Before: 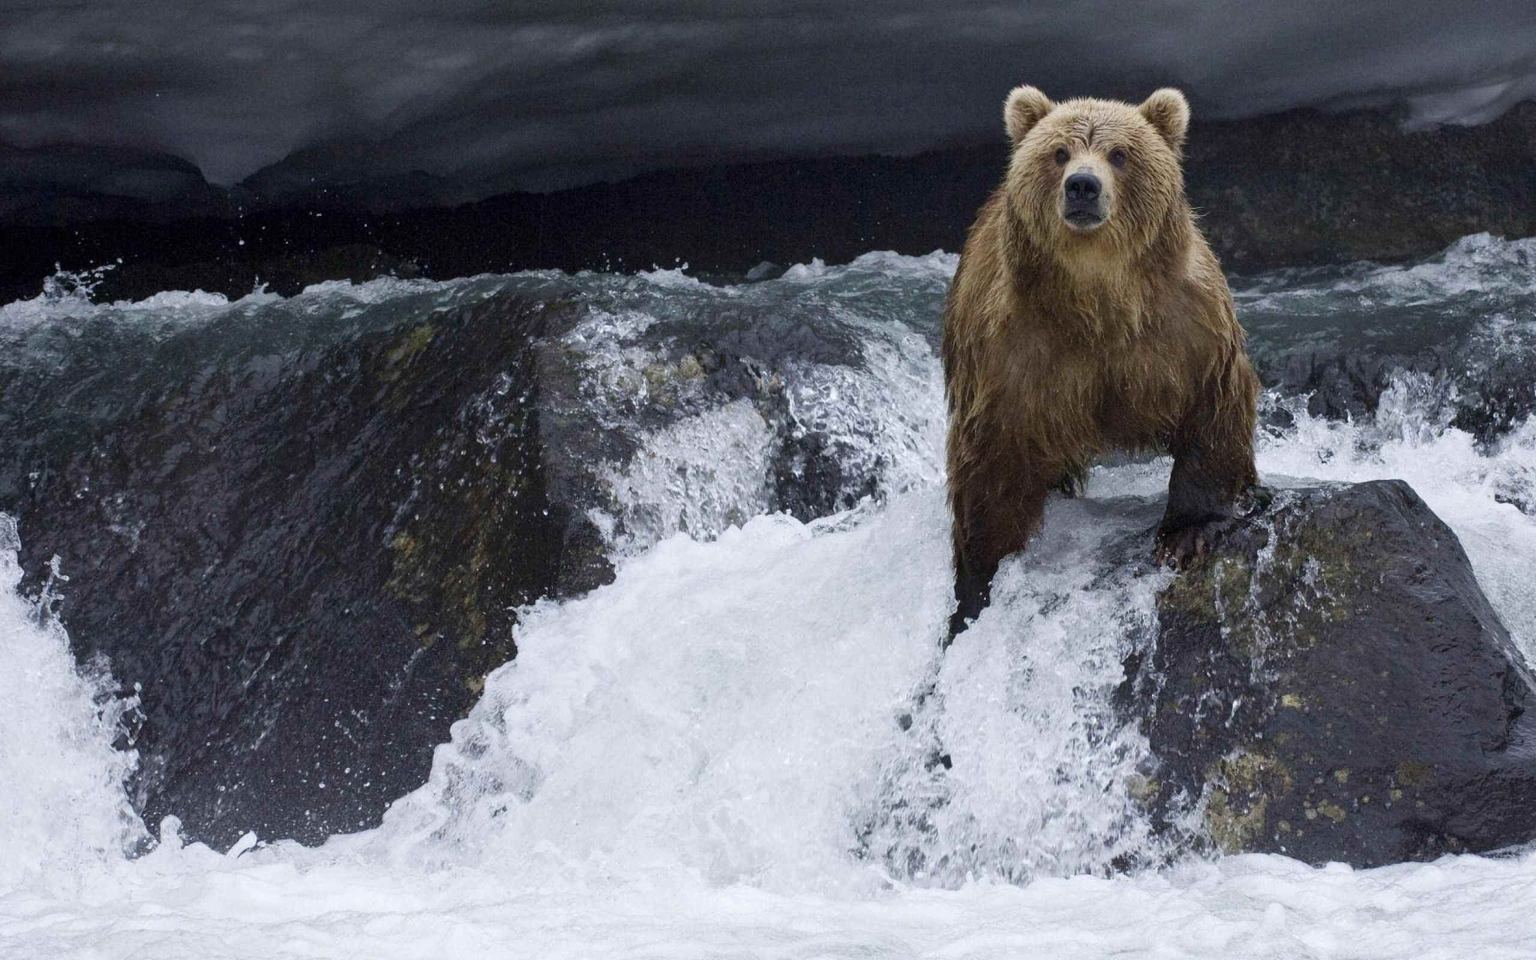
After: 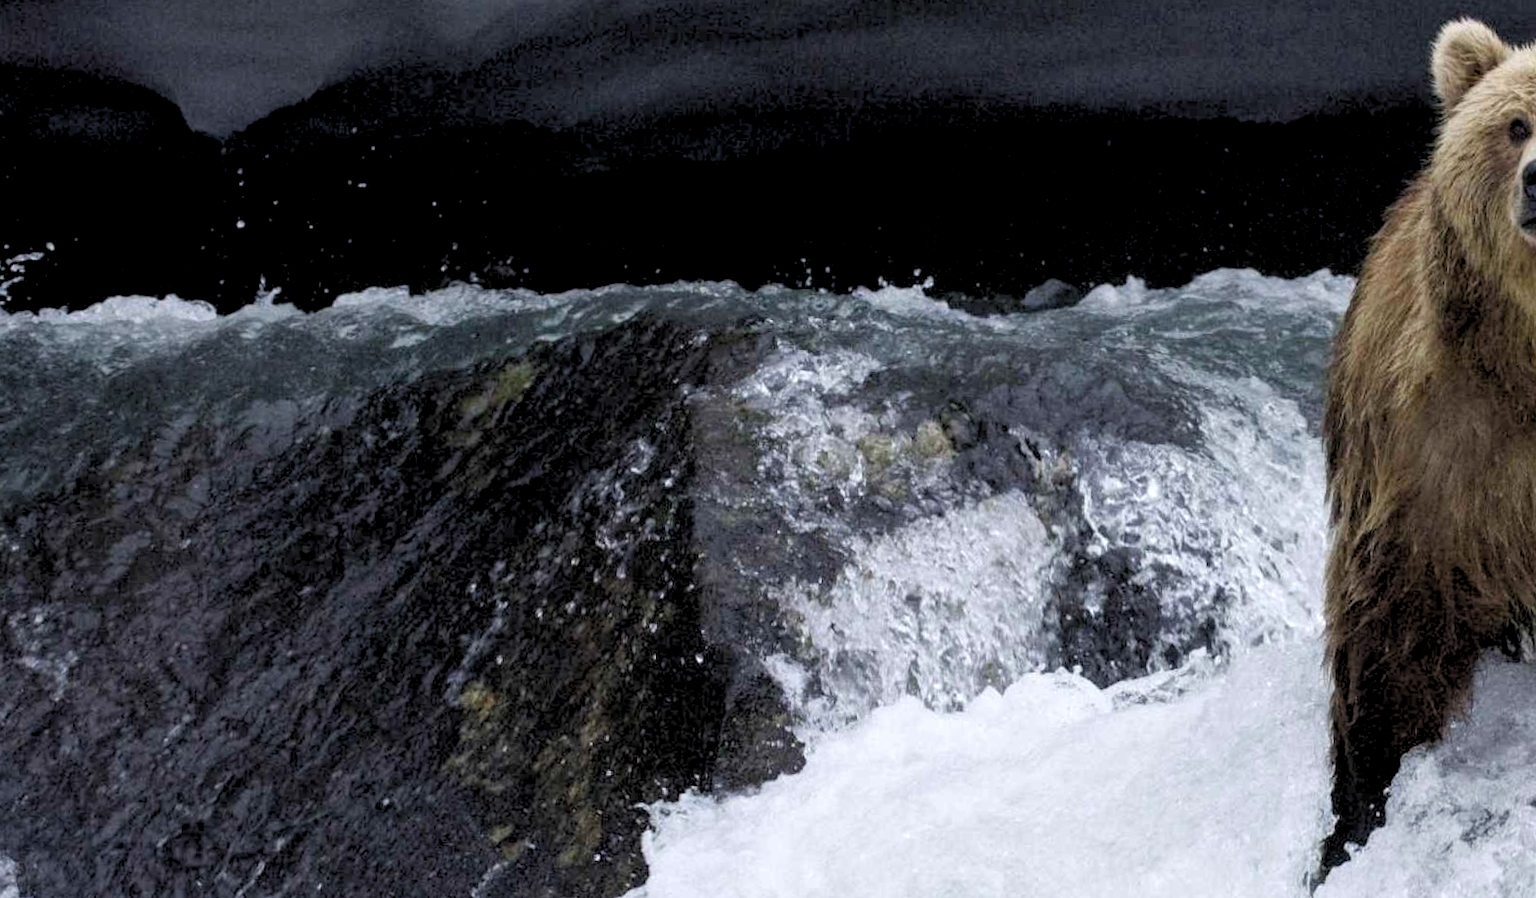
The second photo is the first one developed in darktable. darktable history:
crop and rotate: angle -4.99°, left 2.122%, top 6.945%, right 27.566%, bottom 30.519%
rotate and perspective: rotation -3.18°, automatic cropping off
rgb levels: levels [[0.013, 0.434, 0.89], [0, 0.5, 1], [0, 0.5, 1]]
